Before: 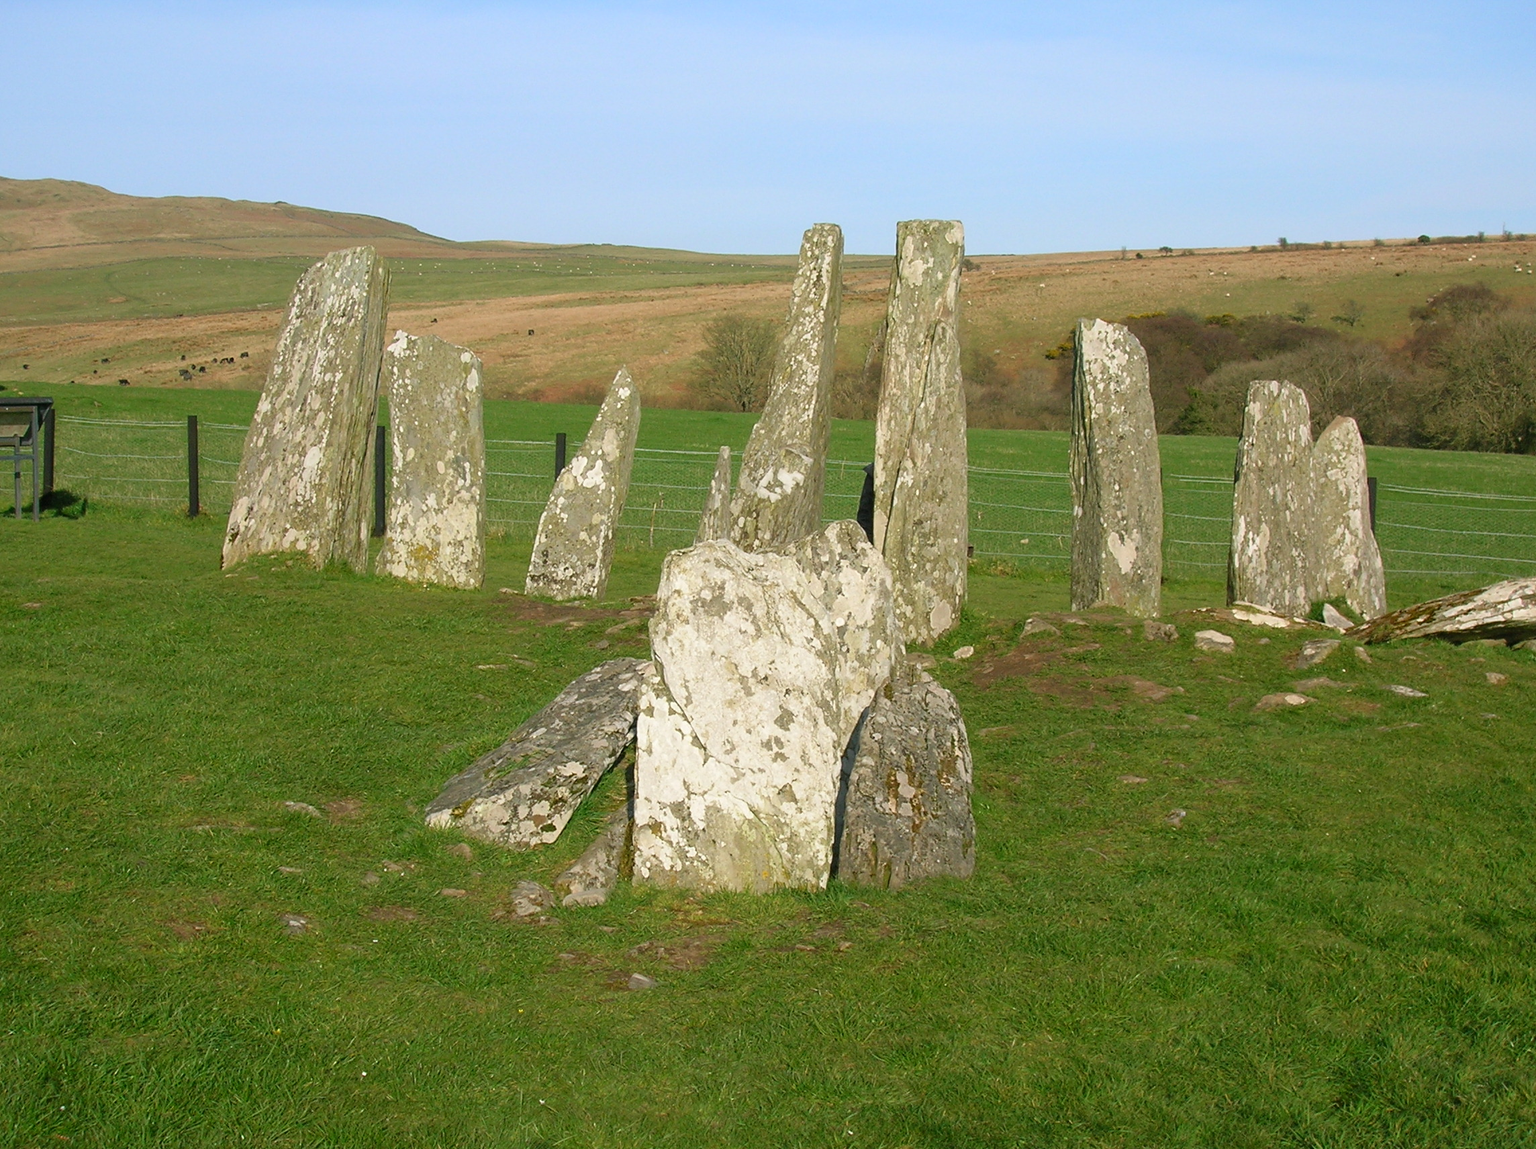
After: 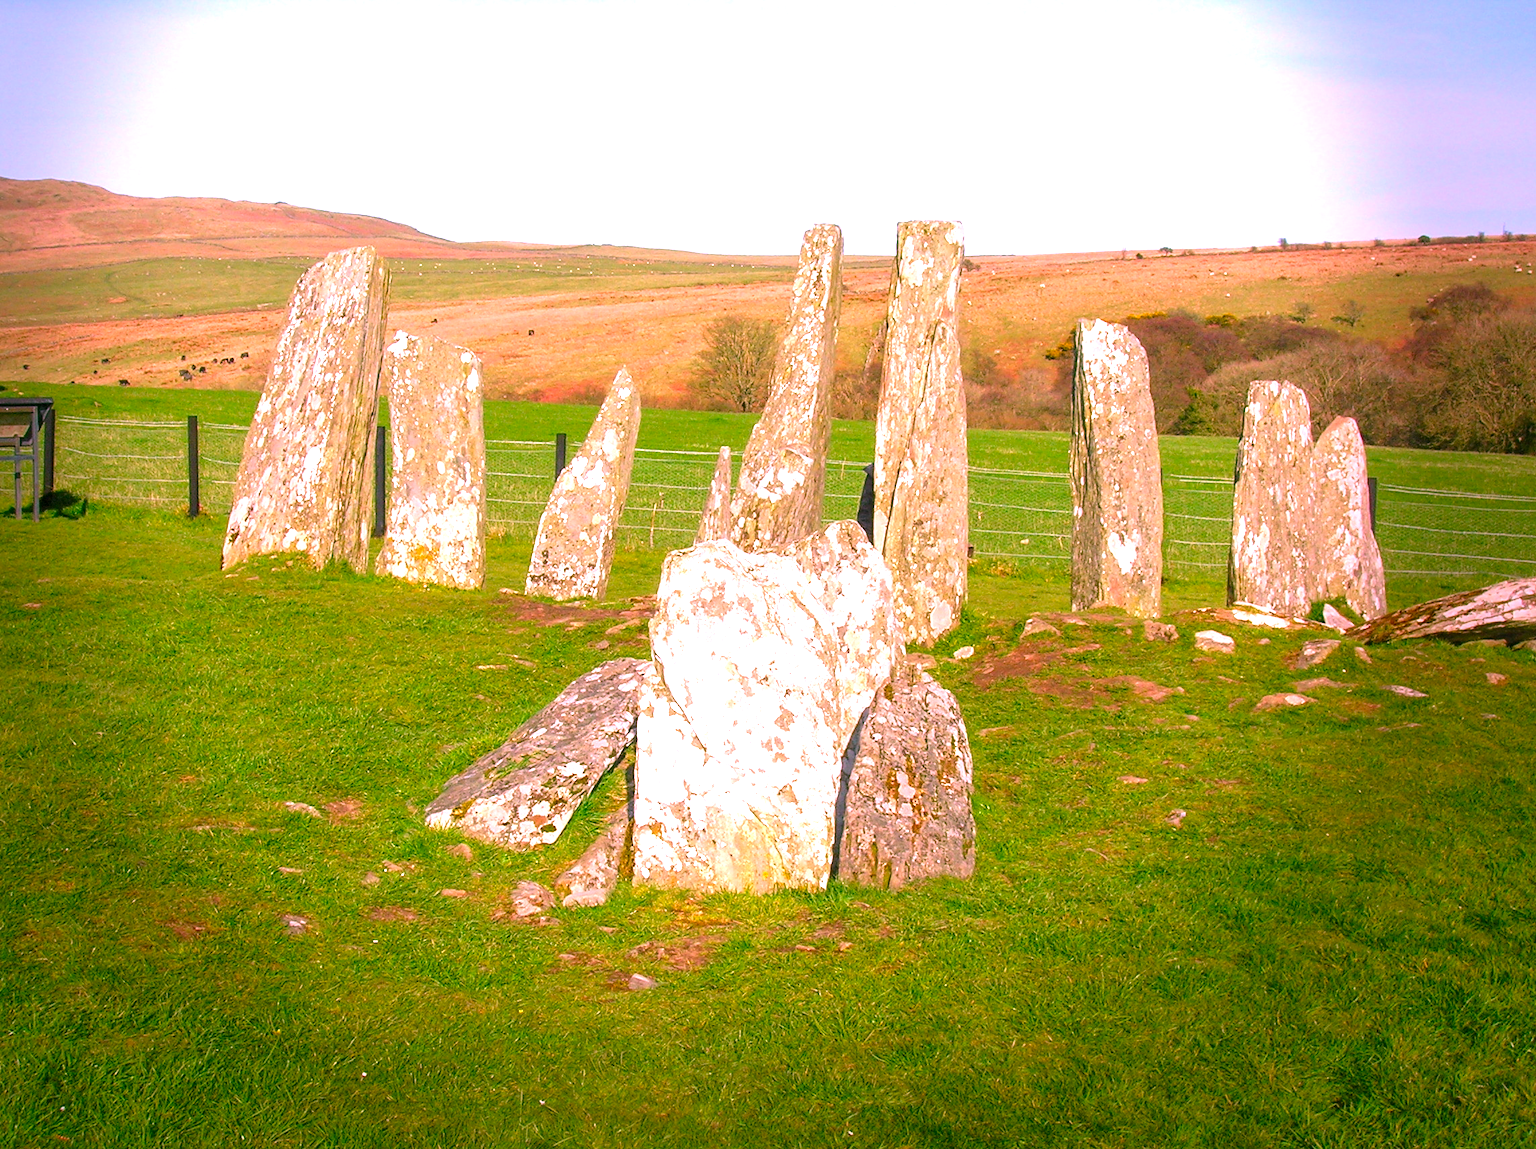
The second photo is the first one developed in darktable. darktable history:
vignetting: fall-off start 68.33%, fall-off radius 30%, saturation 0.042, center (-0.066, -0.311), width/height ratio 0.992, shape 0.85, dithering 8-bit output
exposure: black level correction 0, exposure 1.1 EV, compensate exposure bias true, compensate highlight preservation false
color correction: highlights a* 19.5, highlights b* -11.53, saturation 1.69
local contrast: on, module defaults
